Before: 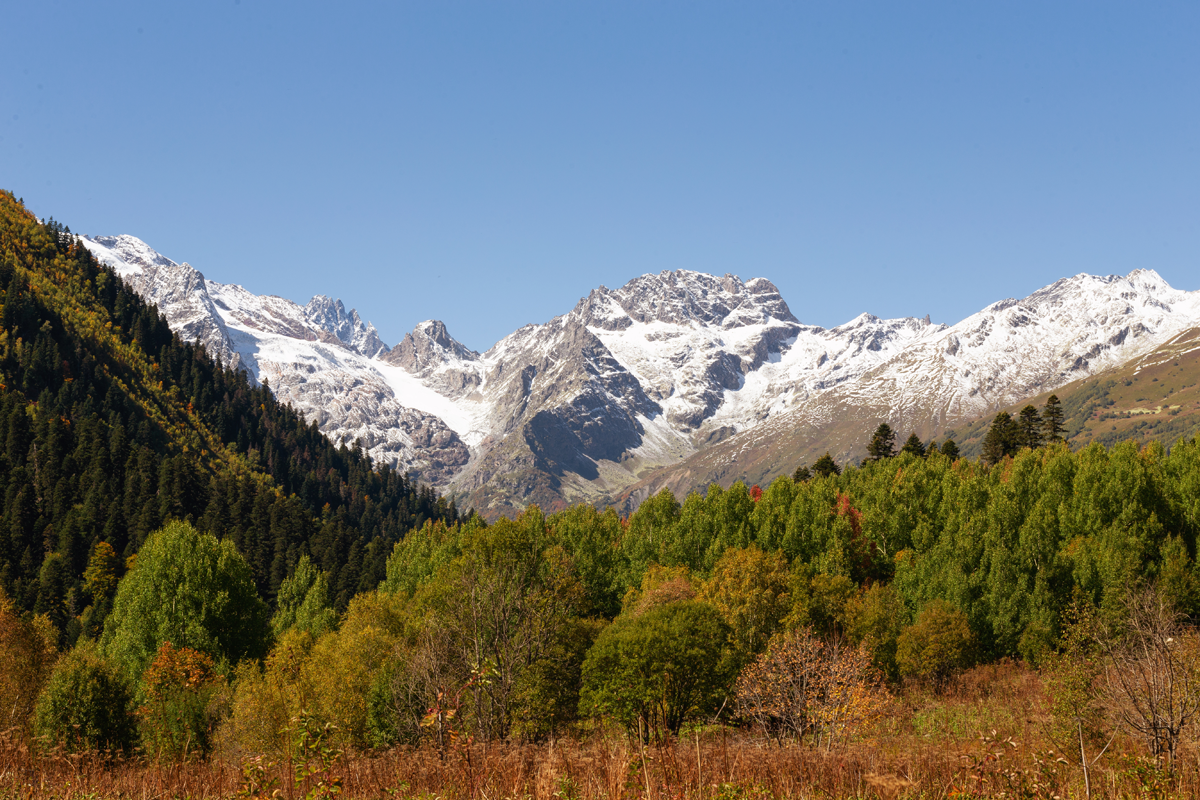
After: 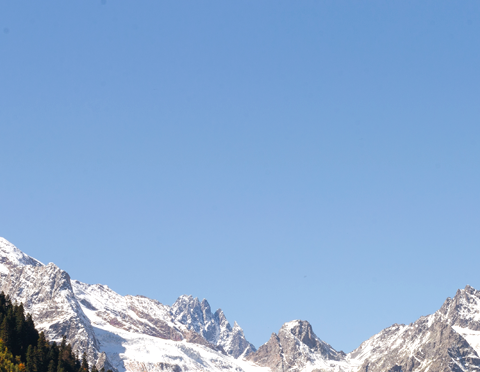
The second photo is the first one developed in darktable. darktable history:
crop and rotate: left 11.209%, top 0.061%, right 48.776%, bottom 53.318%
exposure: exposure 0.129 EV, compensate highlight preservation false
